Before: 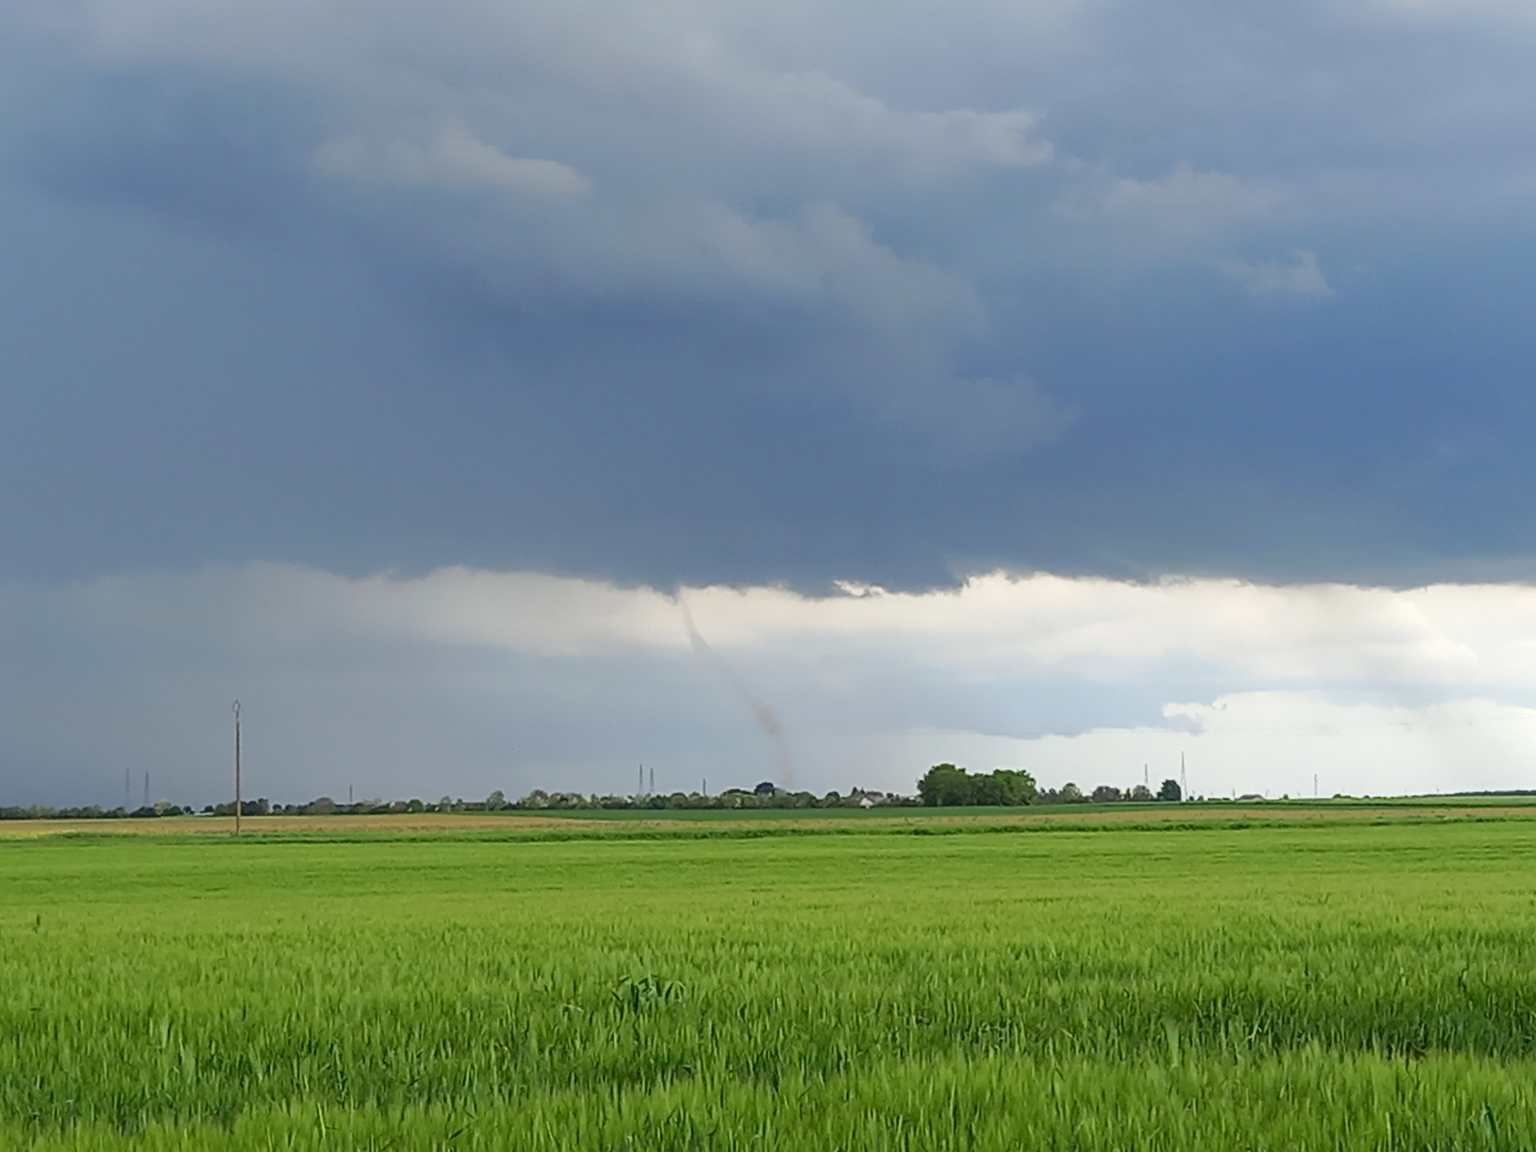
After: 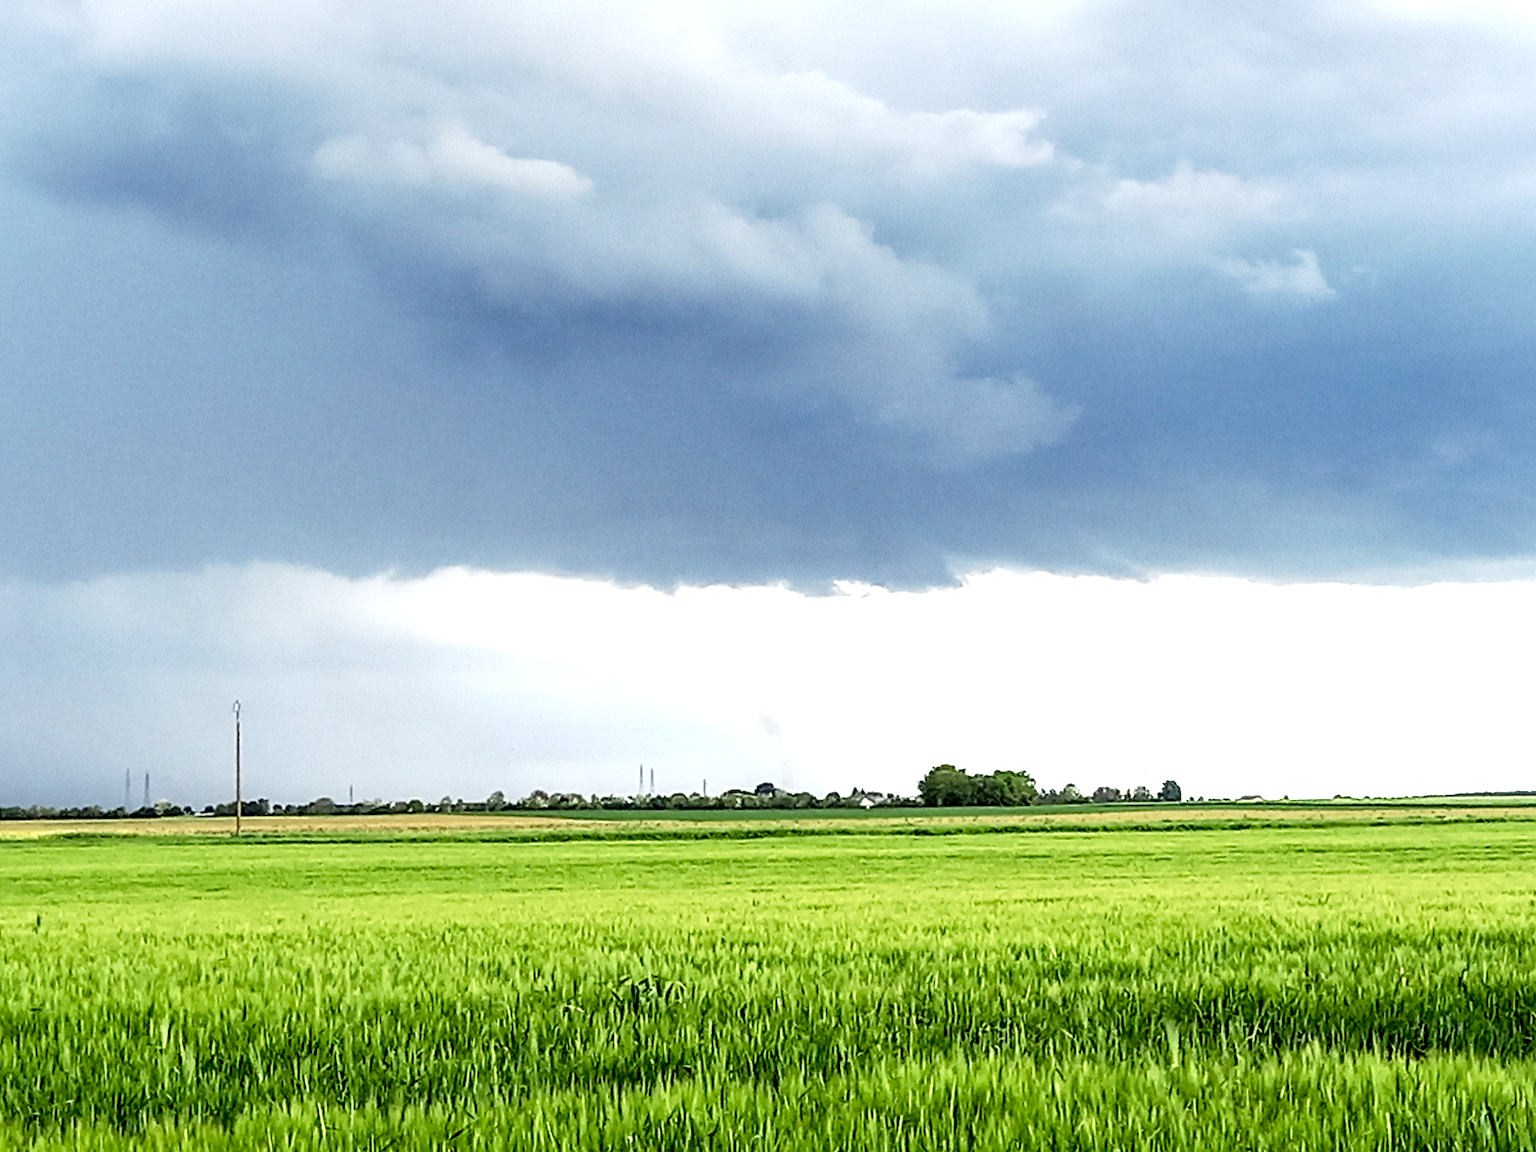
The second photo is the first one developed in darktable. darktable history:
sharpen: radius 1.871, amount 0.408, threshold 1.567
local contrast: highlights 63%, shadows 54%, detail 169%, midtone range 0.51
levels: levels [0.029, 0.545, 0.971]
base curve: curves: ch0 [(0, 0) (0.012, 0.01) (0.073, 0.168) (0.31, 0.711) (0.645, 0.957) (1, 1)], preserve colors none
